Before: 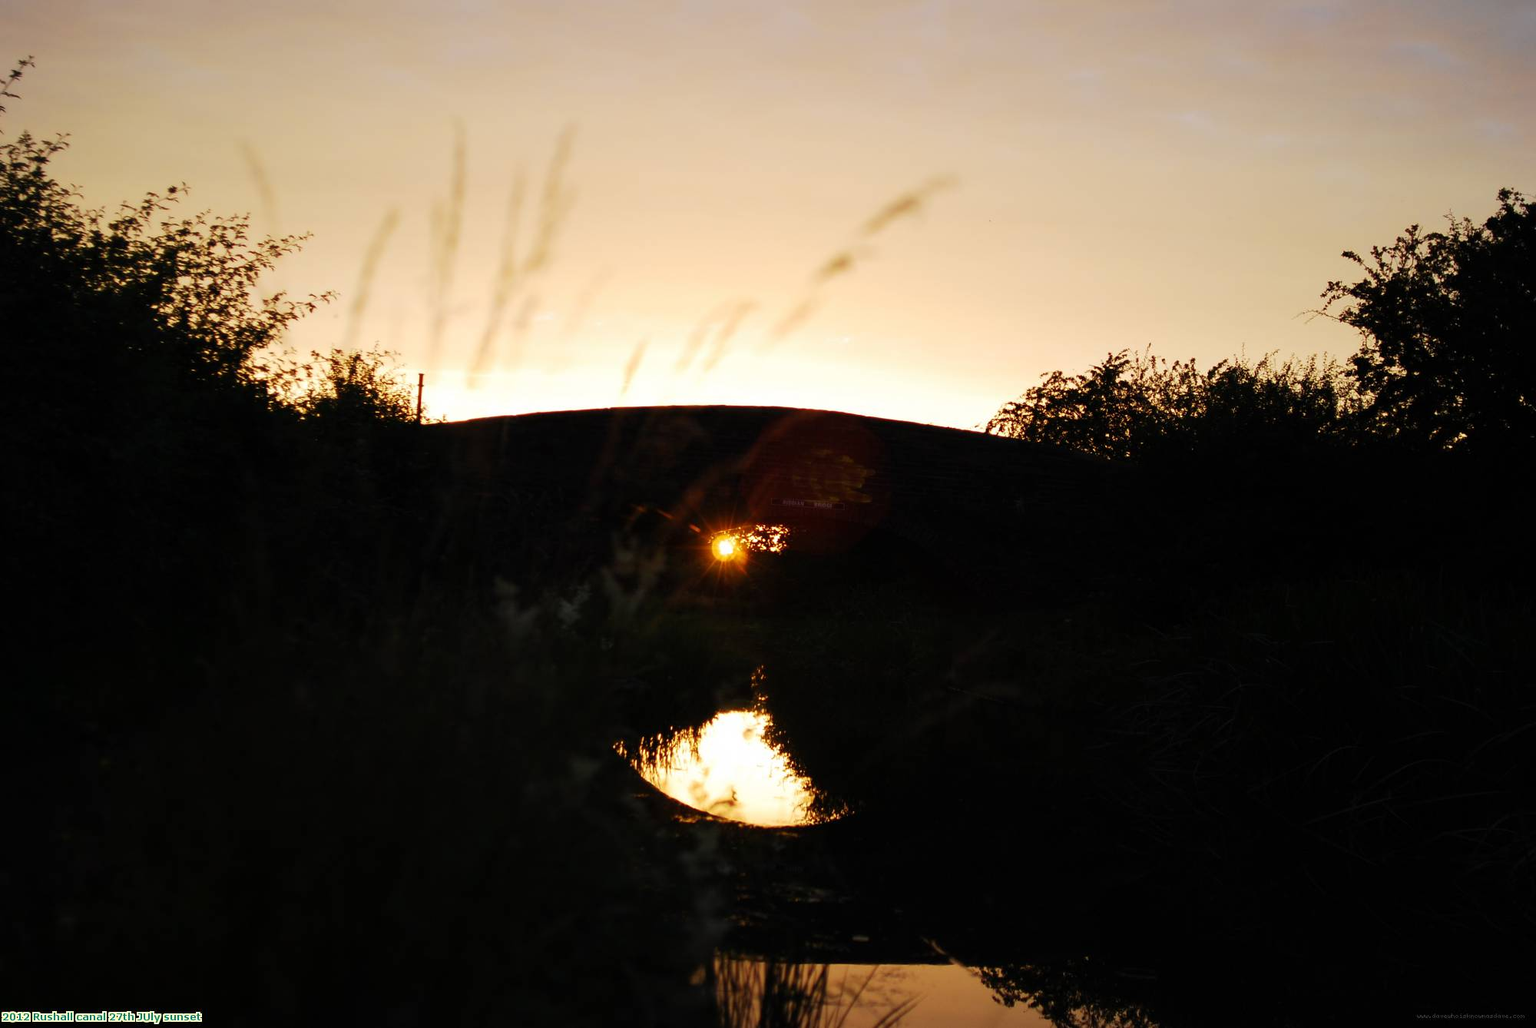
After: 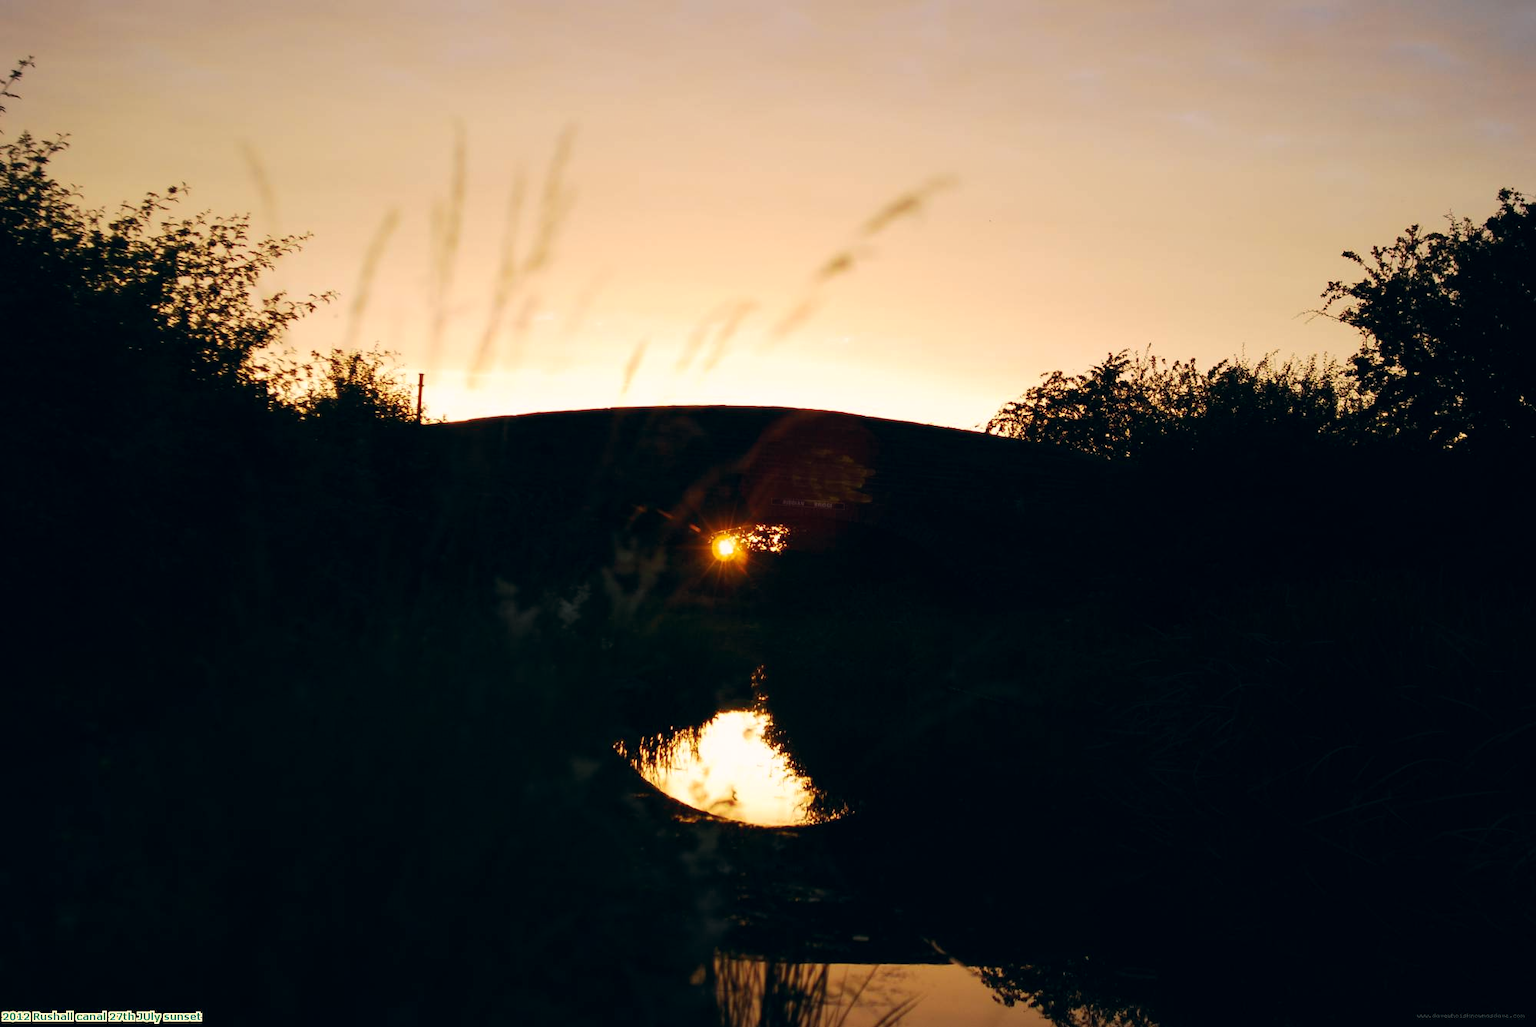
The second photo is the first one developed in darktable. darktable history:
color correction: highlights a* 5.44, highlights b* 5.34, shadows a* -4.41, shadows b* -5.13
